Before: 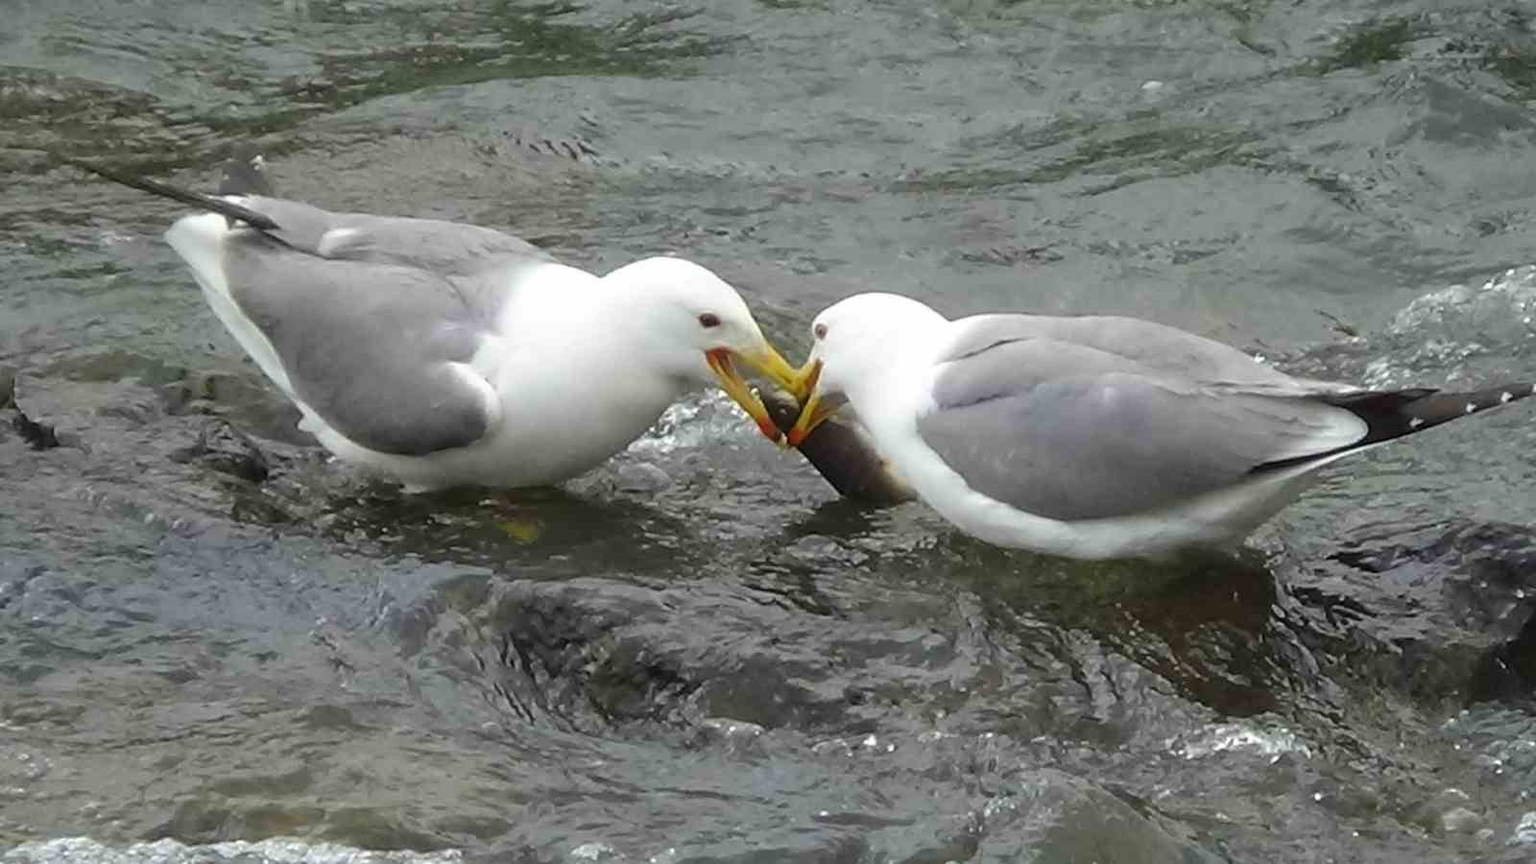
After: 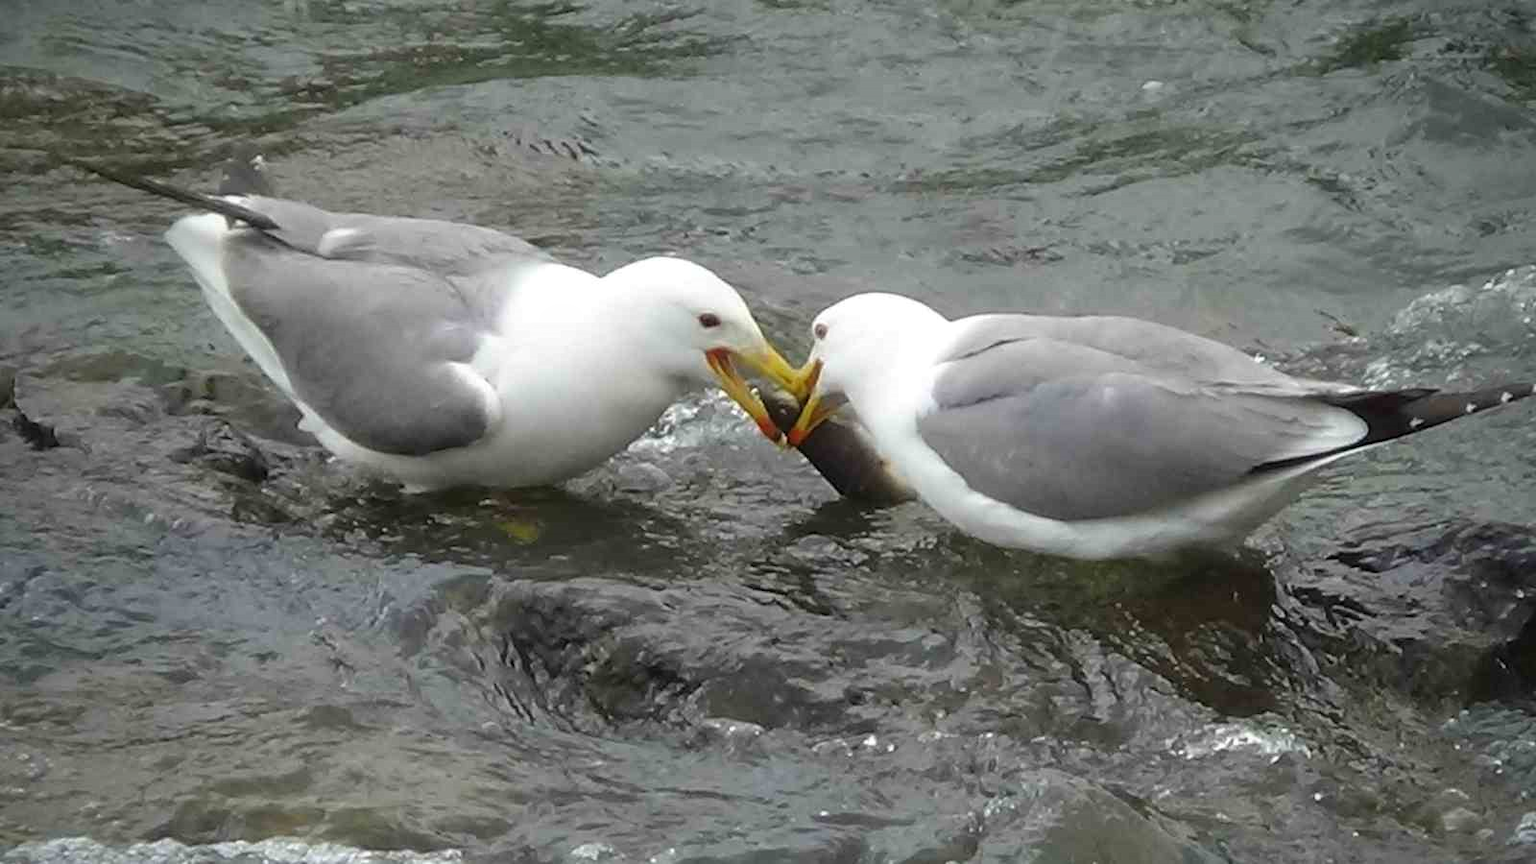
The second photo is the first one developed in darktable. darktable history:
tone equalizer: mask exposure compensation -0.502 EV
vignetting: fall-off start 73.22%, saturation 0.382
